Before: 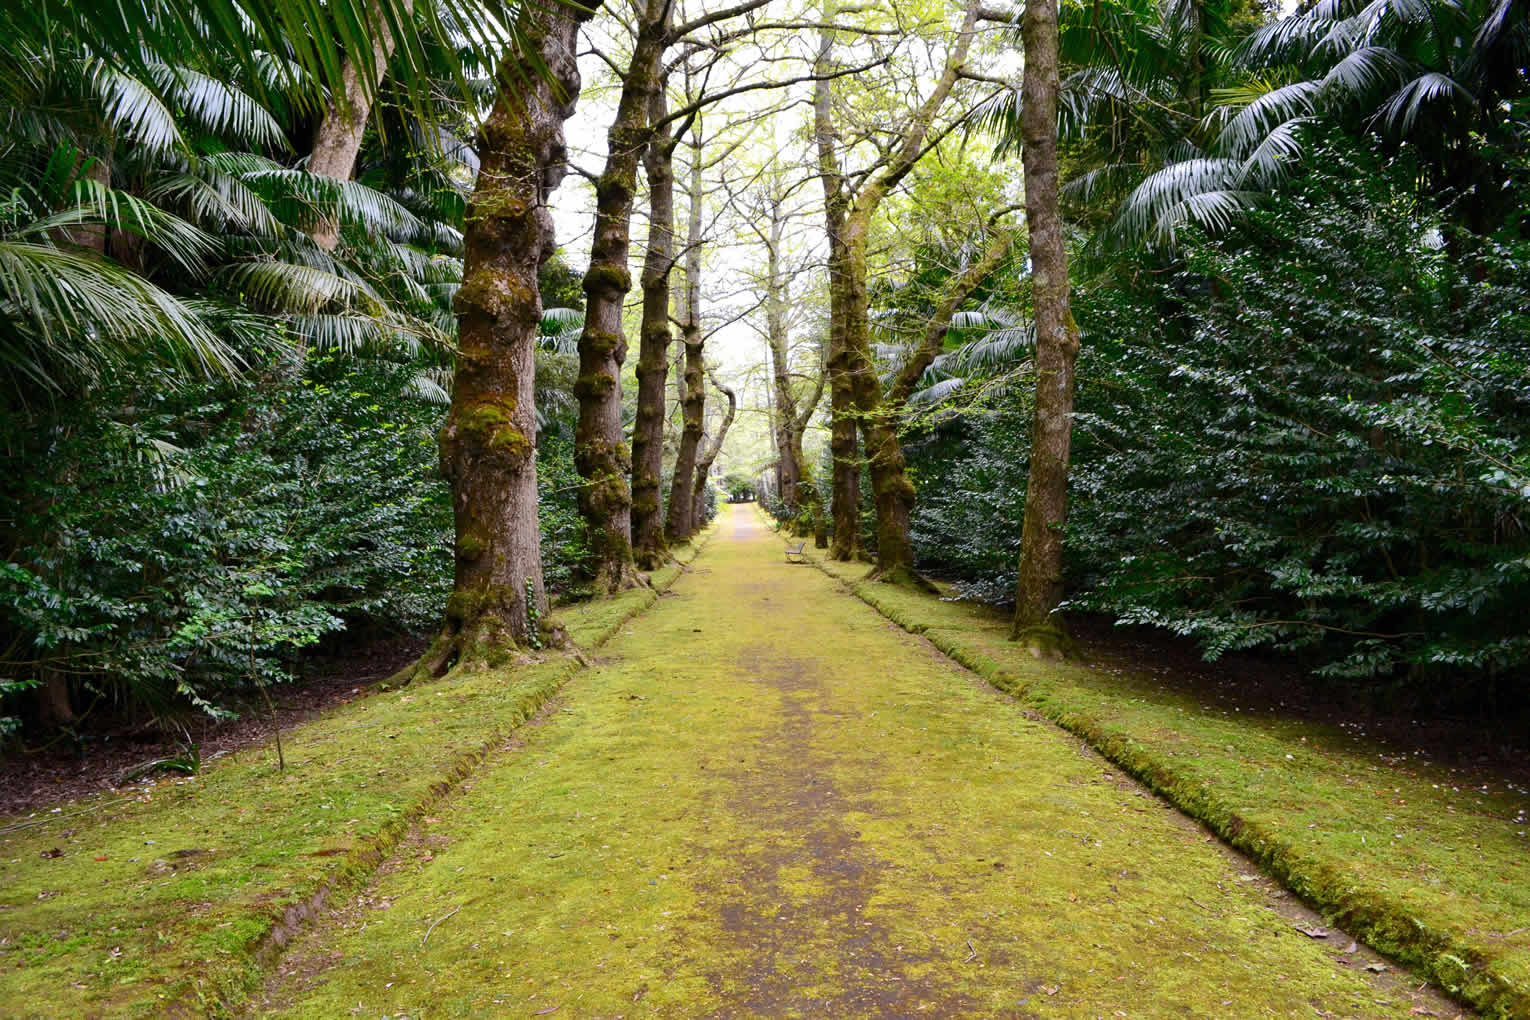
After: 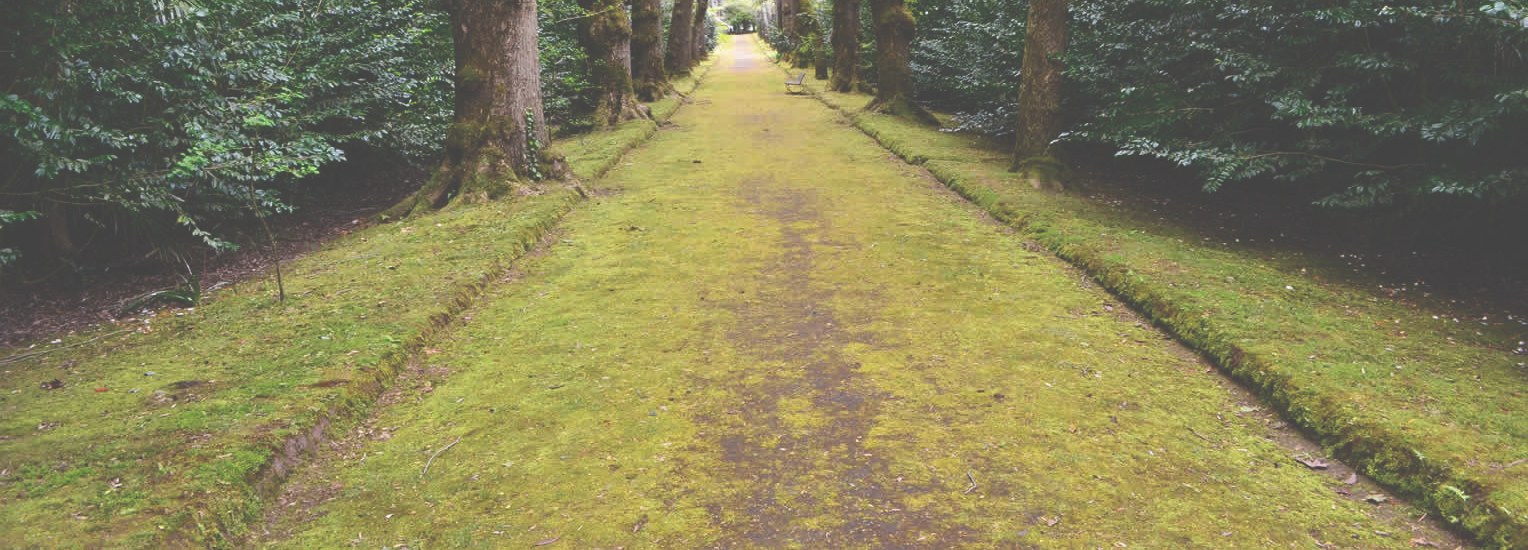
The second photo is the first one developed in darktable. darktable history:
exposure: black level correction -0.06, exposure -0.05 EV, compensate highlight preservation false
crop and rotate: top 46.025%, right 0.086%
